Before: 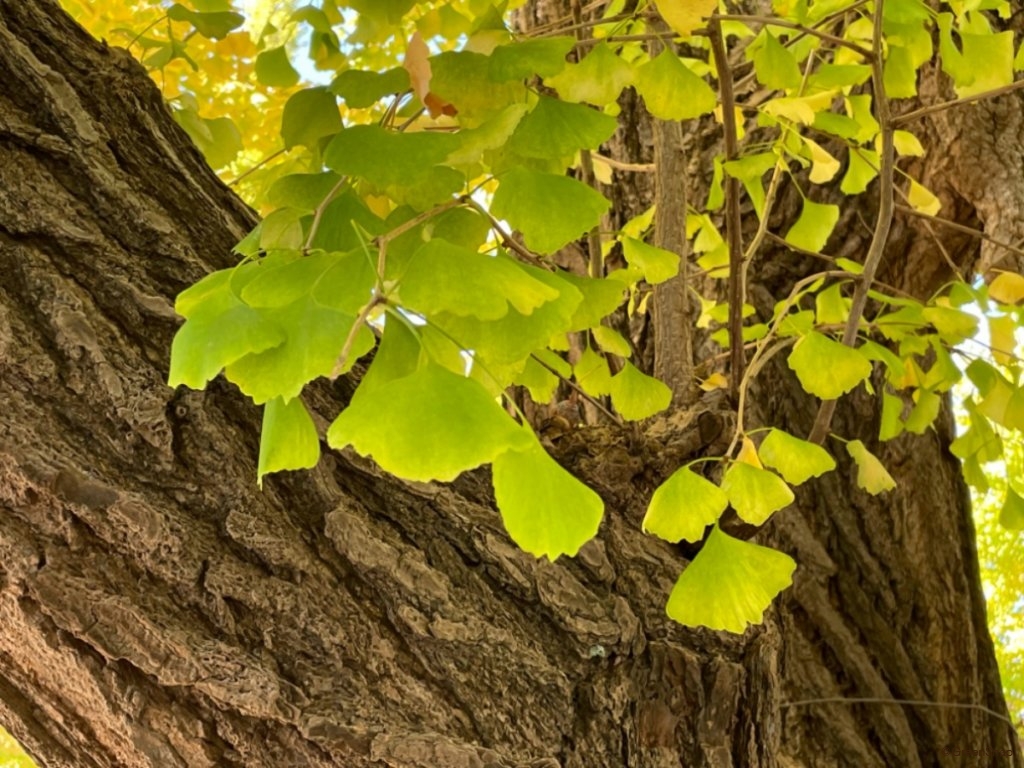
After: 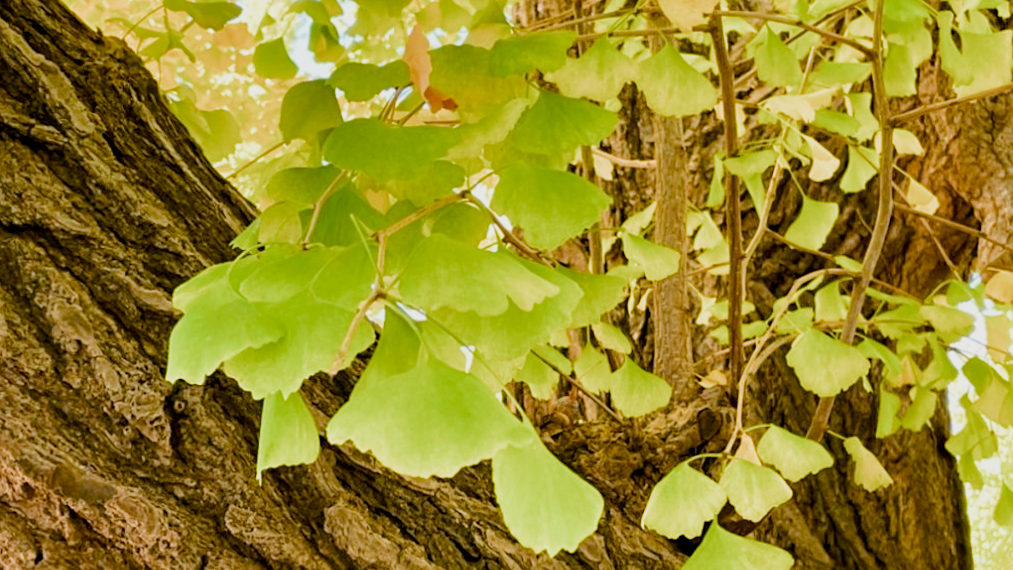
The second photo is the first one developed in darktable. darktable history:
exposure: exposure 0.556 EV, compensate highlight preservation false
sharpen: amount 0.2
crop: bottom 24.988%
filmic rgb: black relative exposure -13 EV, threshold 3 EV, target white luminance 85%, hardness 6.3, latitude 42.11%, contrast 0.858, shadows ↔ highlights balance 8.63%, color science v4 (2020), enable highlight reconstruction true
rotate and perspective: rotation 0.174°, lens shift (vertical) 0.013, lens shift (horizontal) 0.019, shear 0.001, automatic cropping original format, crop left 0.007, crop right 0.991, crop top 0.016, crop bottom 0.997
color balance rgb: global offset › luminance -0.51%, perceptual saturation grading › global saturation 27.53%, perceptual saturation grading › highlights -25%, perceptual saturation grading › shadows 25%, perceptual brilliance grading › highlights 6.62%, perceptual brilliance grading › mid-tones 17.07%, perceptual brilliance grading › shadows -5.23%
